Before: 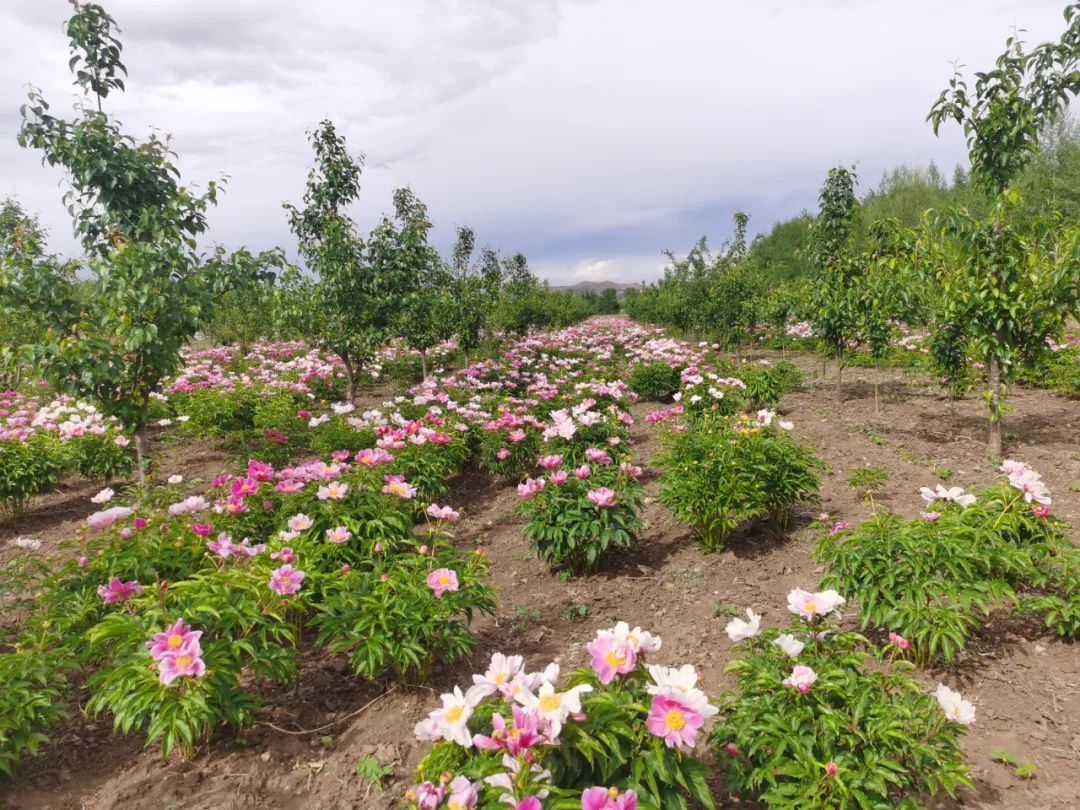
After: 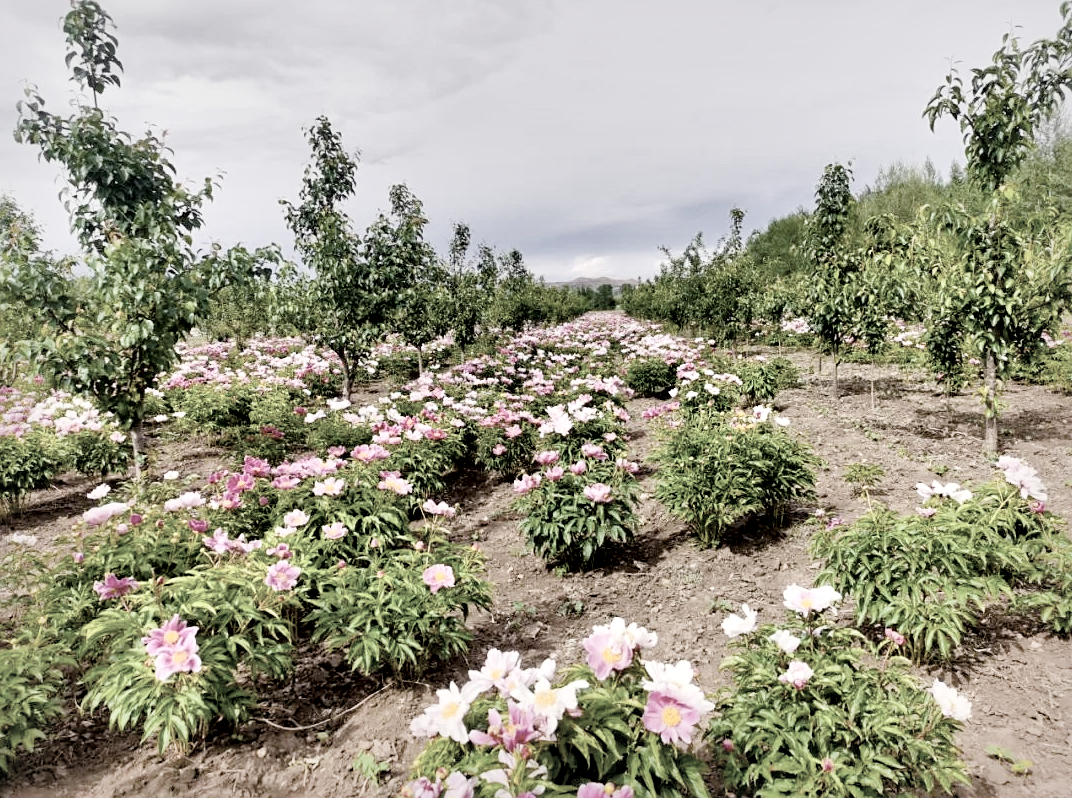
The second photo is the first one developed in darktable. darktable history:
sharpen: amount 0.213
contrast brightness saturation: brightness 0.184, saturation -0.516
crop: left 0.456%, top 0.548%, right 0.192%, bottom 0.911%
filmic rgb: black relative exposure -7.11 EV, white relative exposure 5.35 EV, hardness 3.03
local contrast: mode bilateral grid, contrast 45, coarseness 68, detail 213%, midtone range 0.2
color balance rgb: global offset › luminance -1.43%, perceptual saturation grading › global saturation 20%, perceptual saturation grading › highlights -24.747%, perceptual saturation grading › shadows 24.109%, global vibrance 20%
exposure: exposure 0.202 EV, compensate highlight preservation false
